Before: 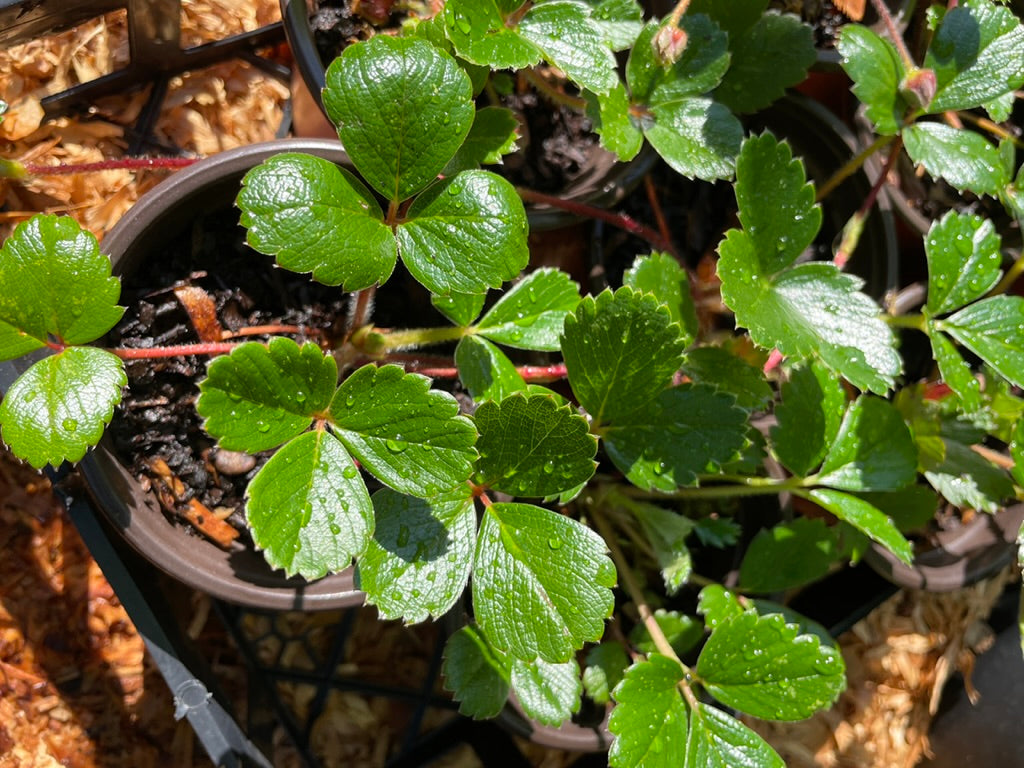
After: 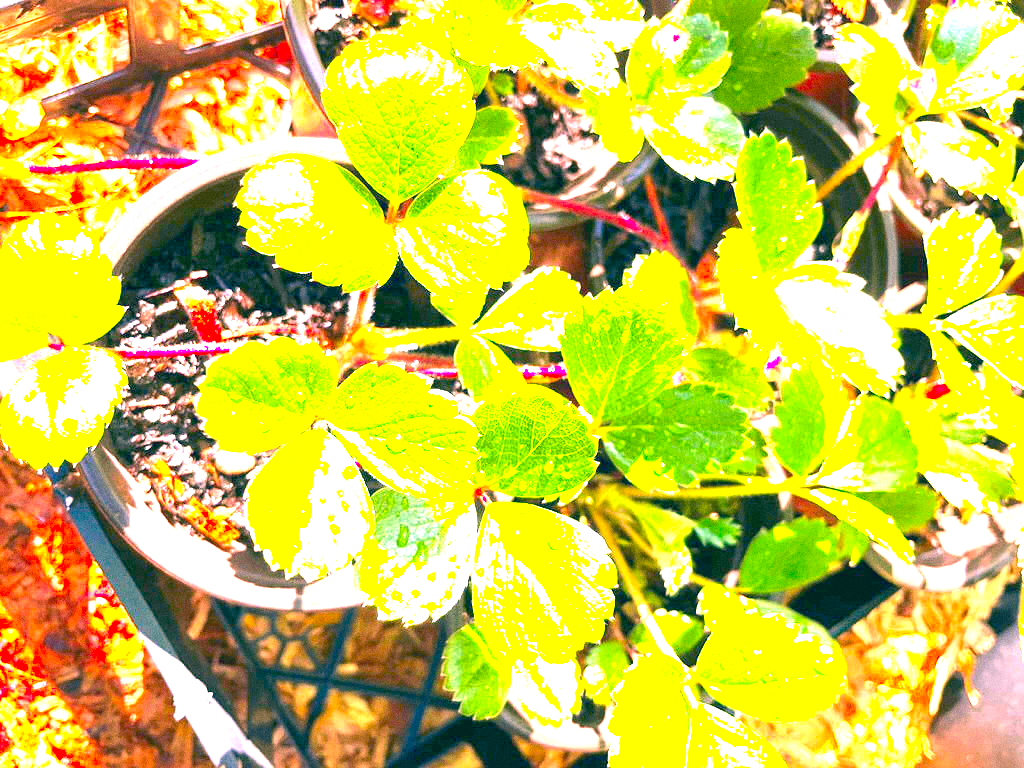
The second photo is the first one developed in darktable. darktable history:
exposure: black level correction 0, exposure 4 EV, compensate exposure bias true, compensate highlight preservation false
grain: on, module defaults
color correction: highlights a* 17.03, highlights b* 0.205, shadows a* -15.38, shadows b* -14.56, saturation 1.5
